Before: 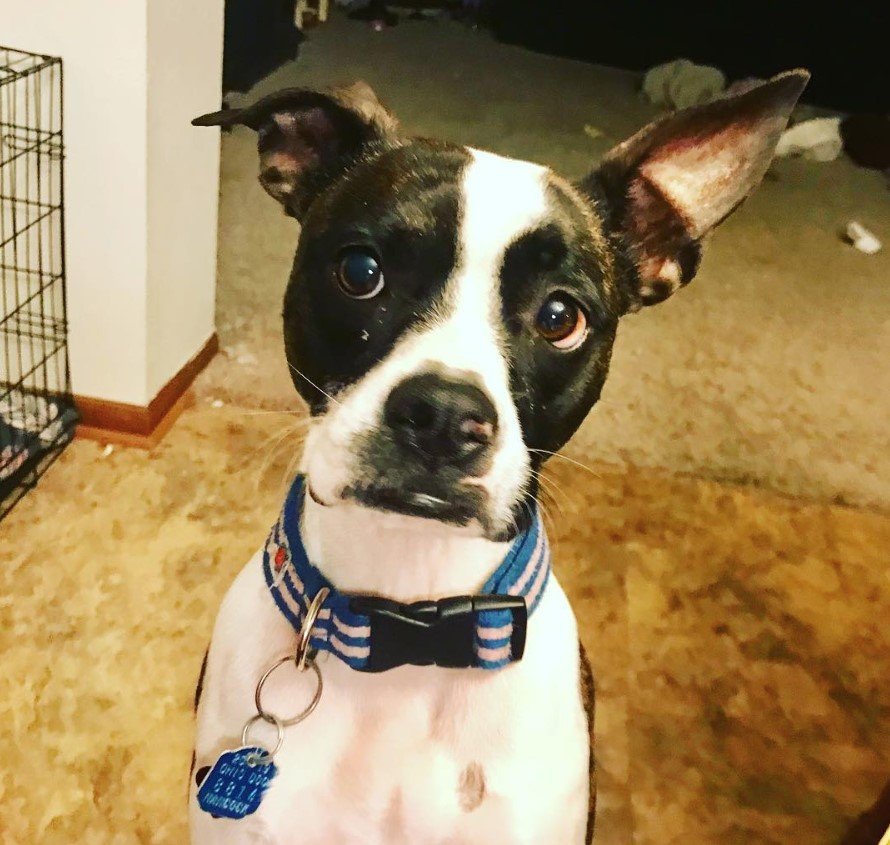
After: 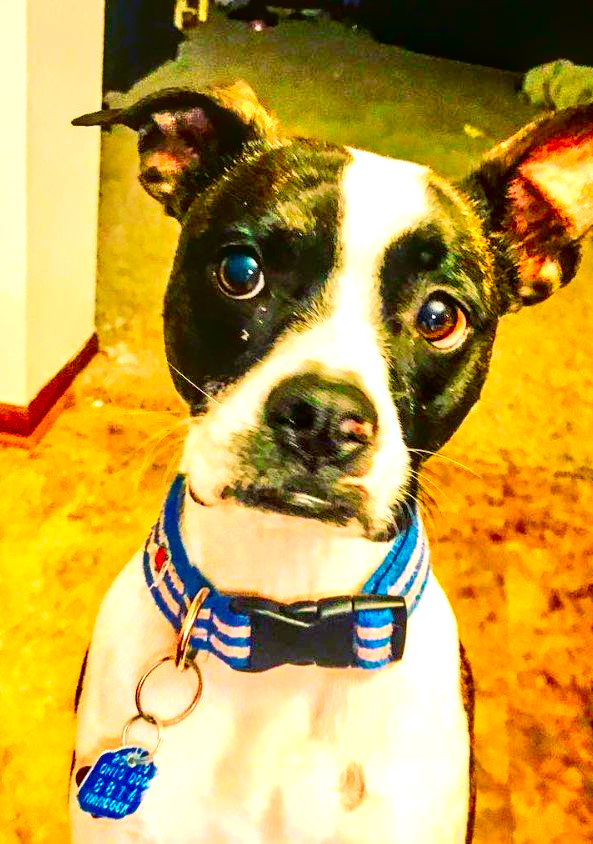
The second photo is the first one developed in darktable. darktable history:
contrast brightness saturation: contrast 0.2, brightness -0.11, saturation 0.1
exposure: black level correction 0, exposure 0.5 EV, compensate highlight preservation false
tone equalizer: -7 EV 0.15 EV, -6 EV 0.6 EV, -5 EV 1.15 EV, -4 EV 1.33 EV, -3 EV 1.15 EV, -2 EV 0.6 EV, -1 EV 0.15 EV, mask exposure compensation -0.5 EV
local contrast: highlights 61%, detail 143%, midtone range 0.428
color balance rgb: linear chroma grading › global chroma 15%, perceptual saturation grading › global saturation 30%
tone curve: curves: ch0 [(0, 0.013) (0.054, 0.018) (0.205, 0.191) (0.289, 0.292) (0.39, 0.424) (0.493, 0.551) (0.666, 0.743) (0.795, 0.841) (1, 0.998)]; ch1 [(0, 0) (0.385, 0.343) (0.439, 0.415) (0.494, 0.495) (0.501, 0.501) (0.51, 0.509) (0.548, 0.554) (0.586, 0.601) (0.66, 0.687) (0.783, 0.804) (1, 1)]; ch2 [(0, 0) (0.304, 0.31) (0.403, 0.399) (0.441, 0.428) (0.47, 0.469) (0.498, 0.496) (0.524, 0.538) (0.566, 0.579) (0.633, 0.665) (0.7, 0.711) (1, 1)], color space Lab, independent channels, preserve colors none
color correction: highlights a* 3.22, highlights b* 1.93, saturation 1.19
crop and rotate: left 13.537%, right 19.796%
